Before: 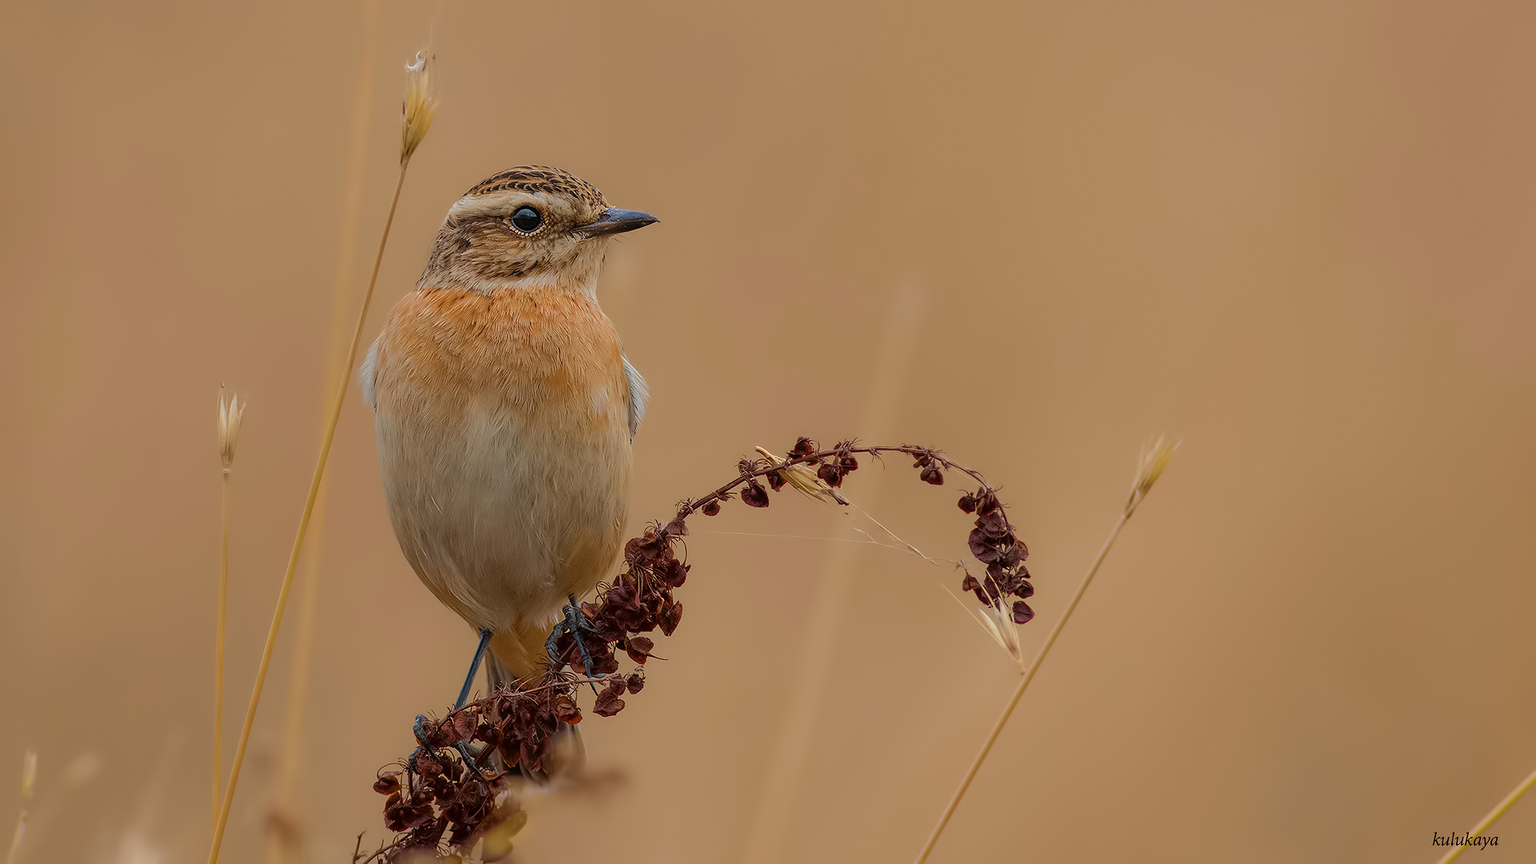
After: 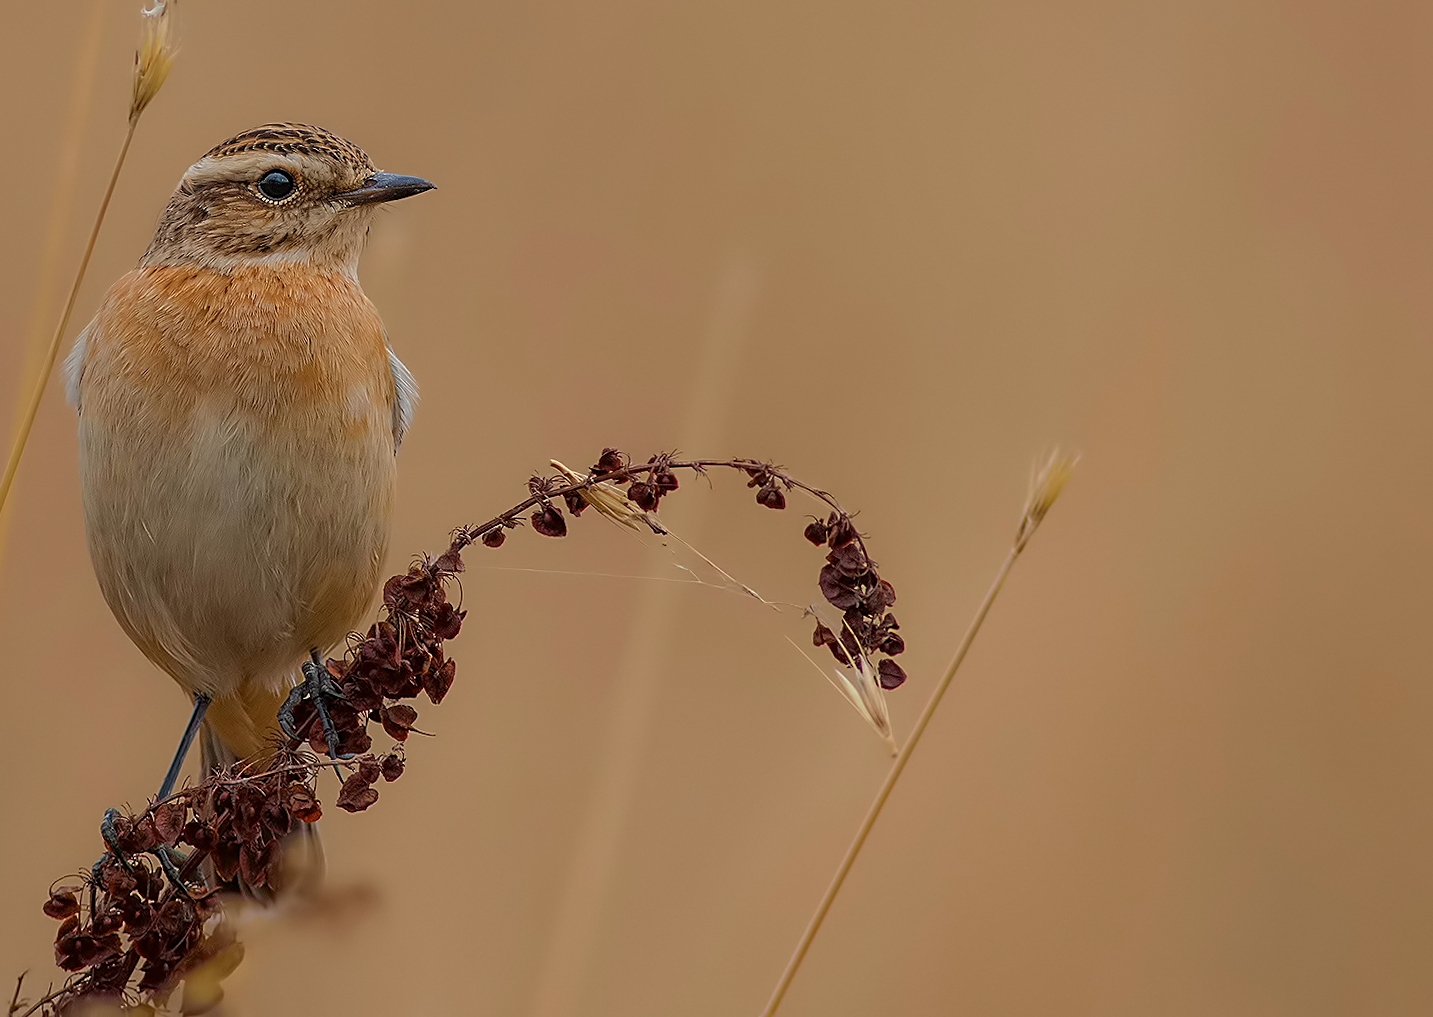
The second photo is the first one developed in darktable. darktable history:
base curve: curves: ch0 [(0, 0) (0.303, 0.277) (1, 1)]
crop and rotate: left 17.959%, top 5.771%, right 1.742%
rotate and perspective: rotation 0.215°, lens shift (vertical) -0.139, crop left 0.069, crop right 0.939, crop top 0.002, crop bottom 0.996
sharpen: on, module defaults
